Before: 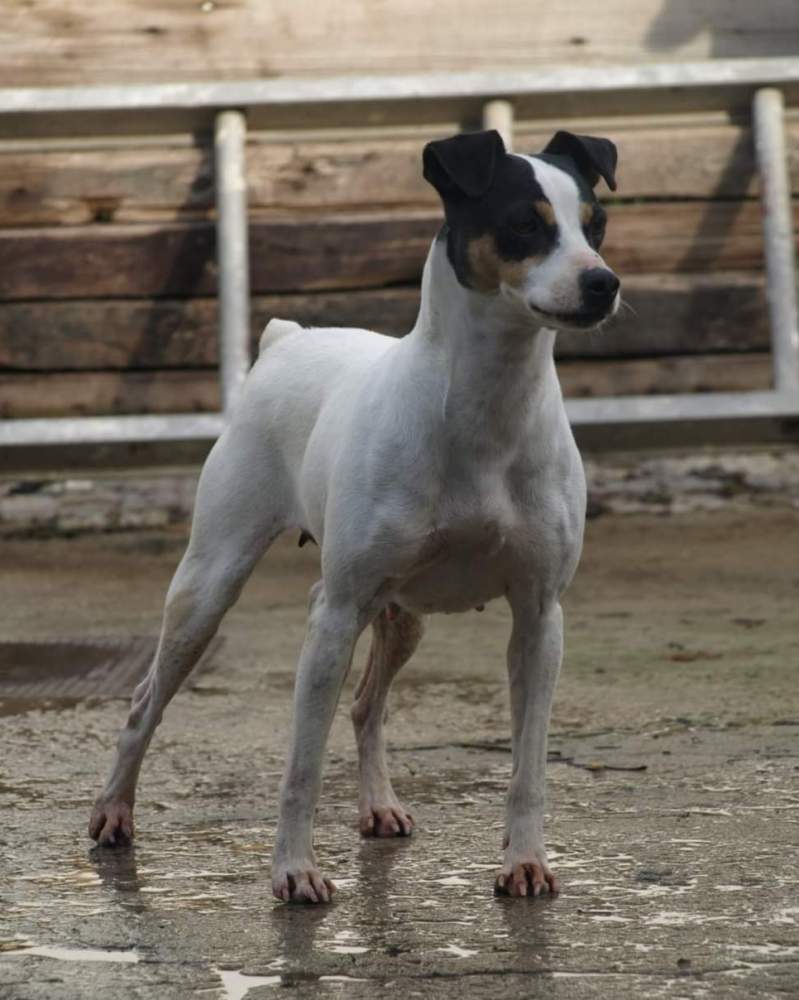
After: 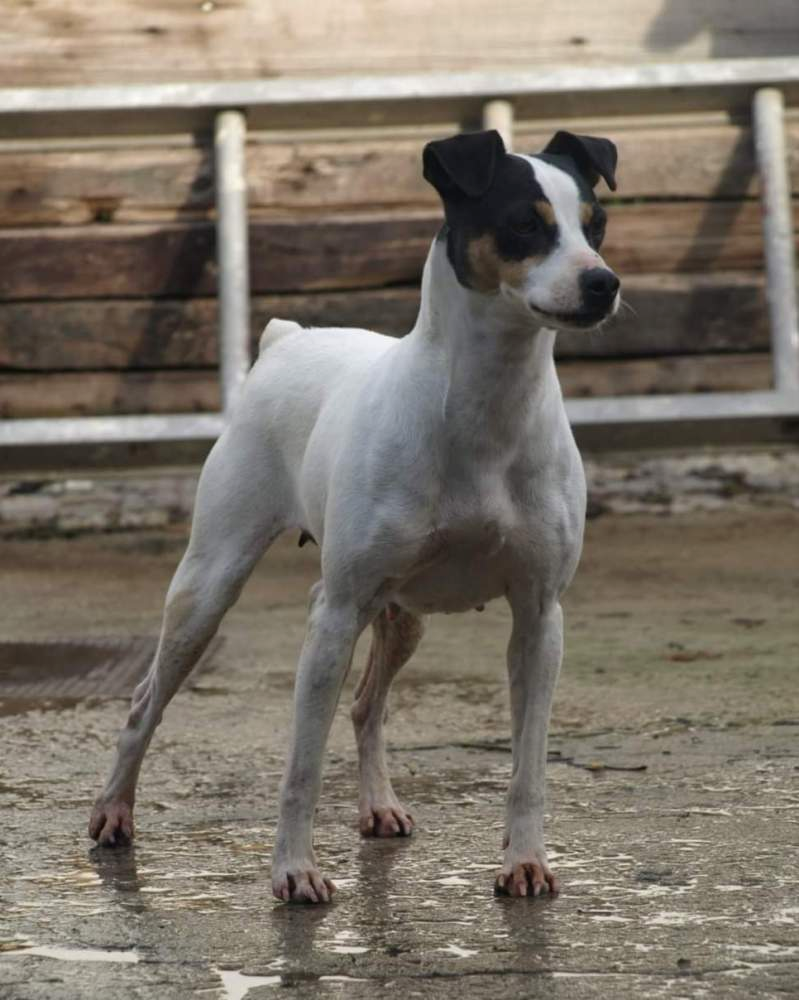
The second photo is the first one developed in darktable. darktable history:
exposure: exposure 0.128 EV, compensate exposure bias true, compensate highlight preservation false
